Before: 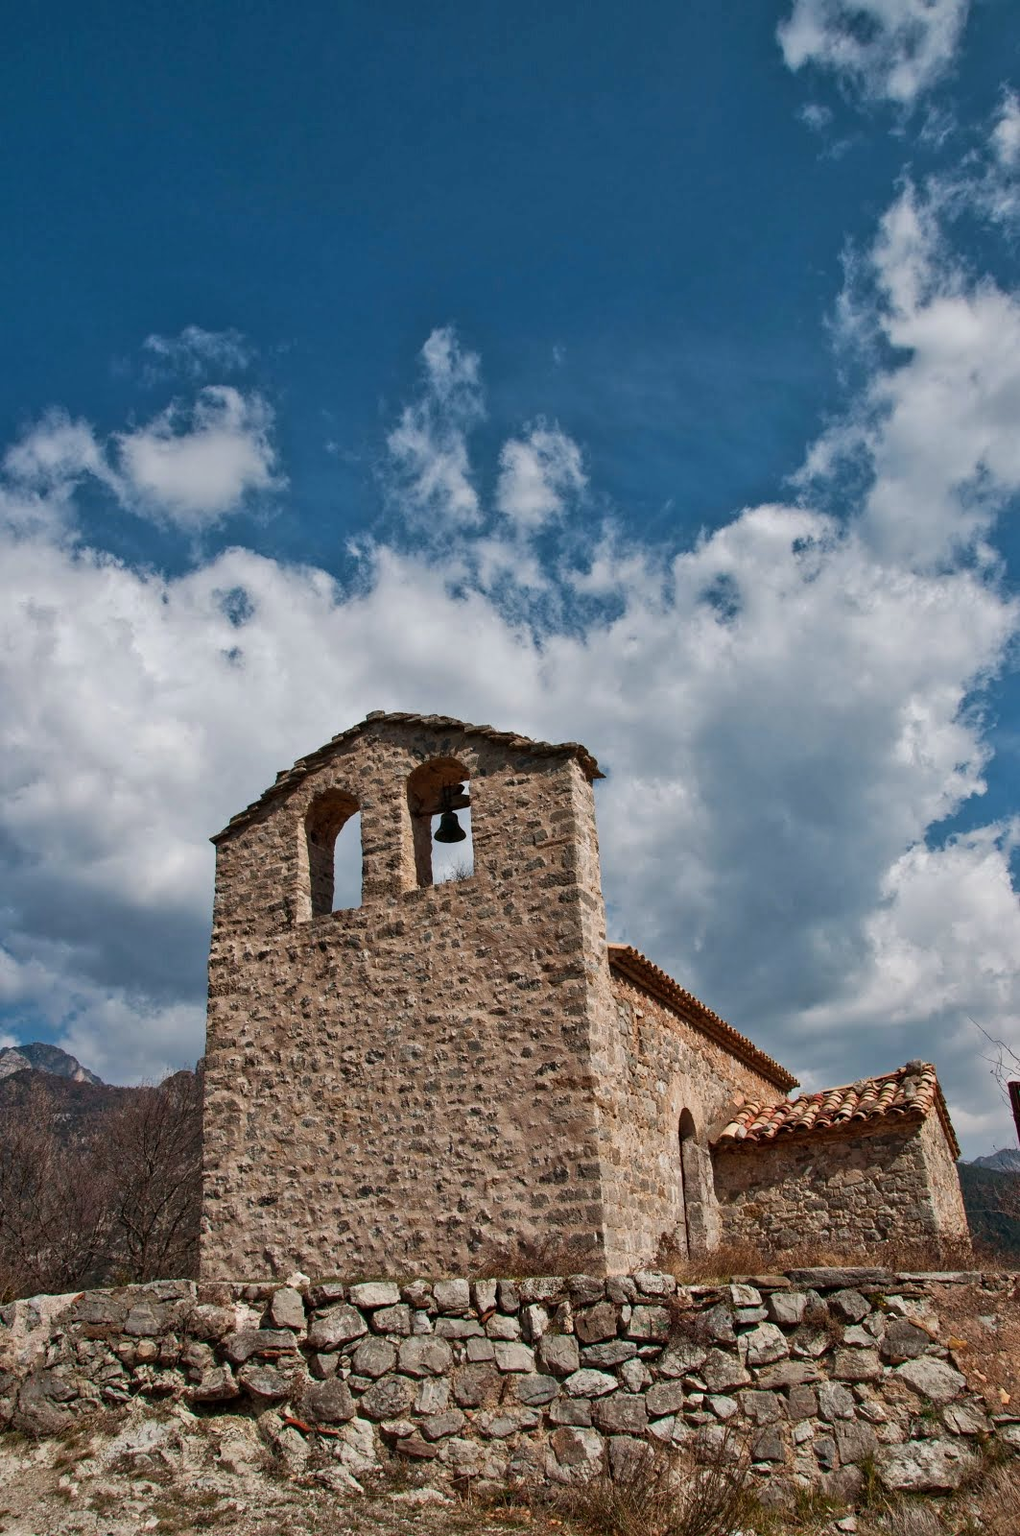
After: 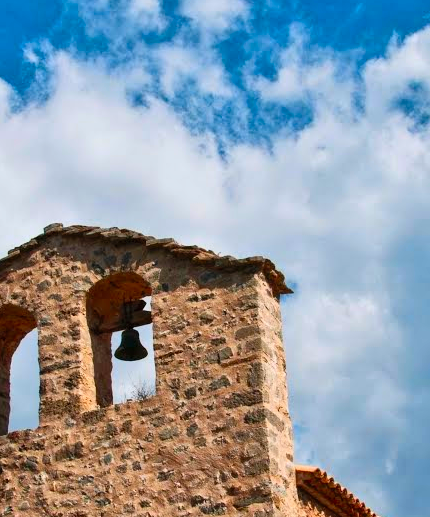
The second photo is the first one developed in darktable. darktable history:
crop: left 31.883%, top 32.371%, right 27.646%, bottom 35.269%
contrast brightness saturation: contrast 0.197, brightness 0.197, saturation 0.793
